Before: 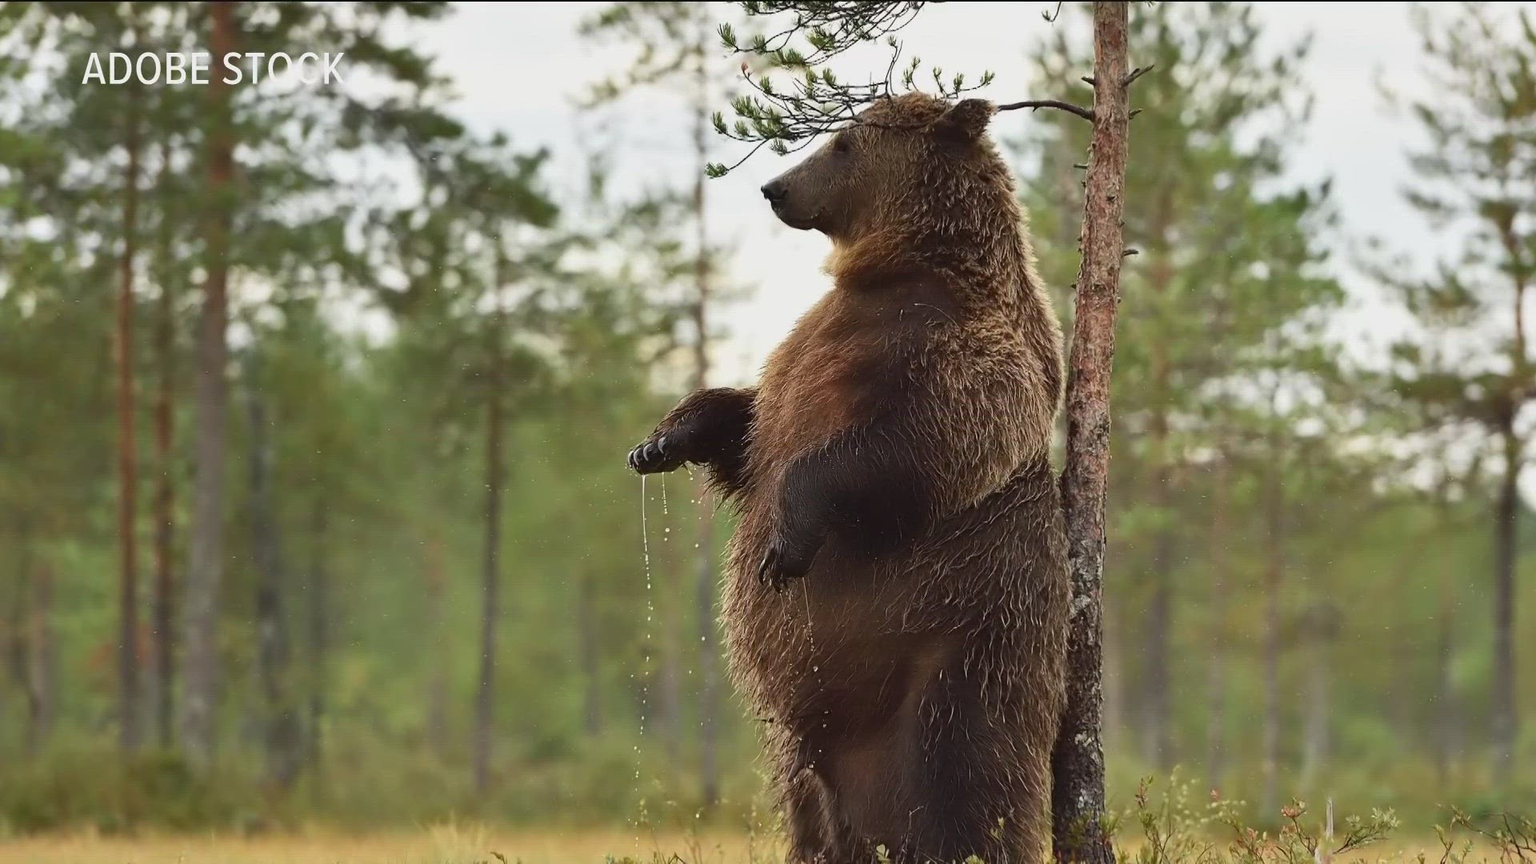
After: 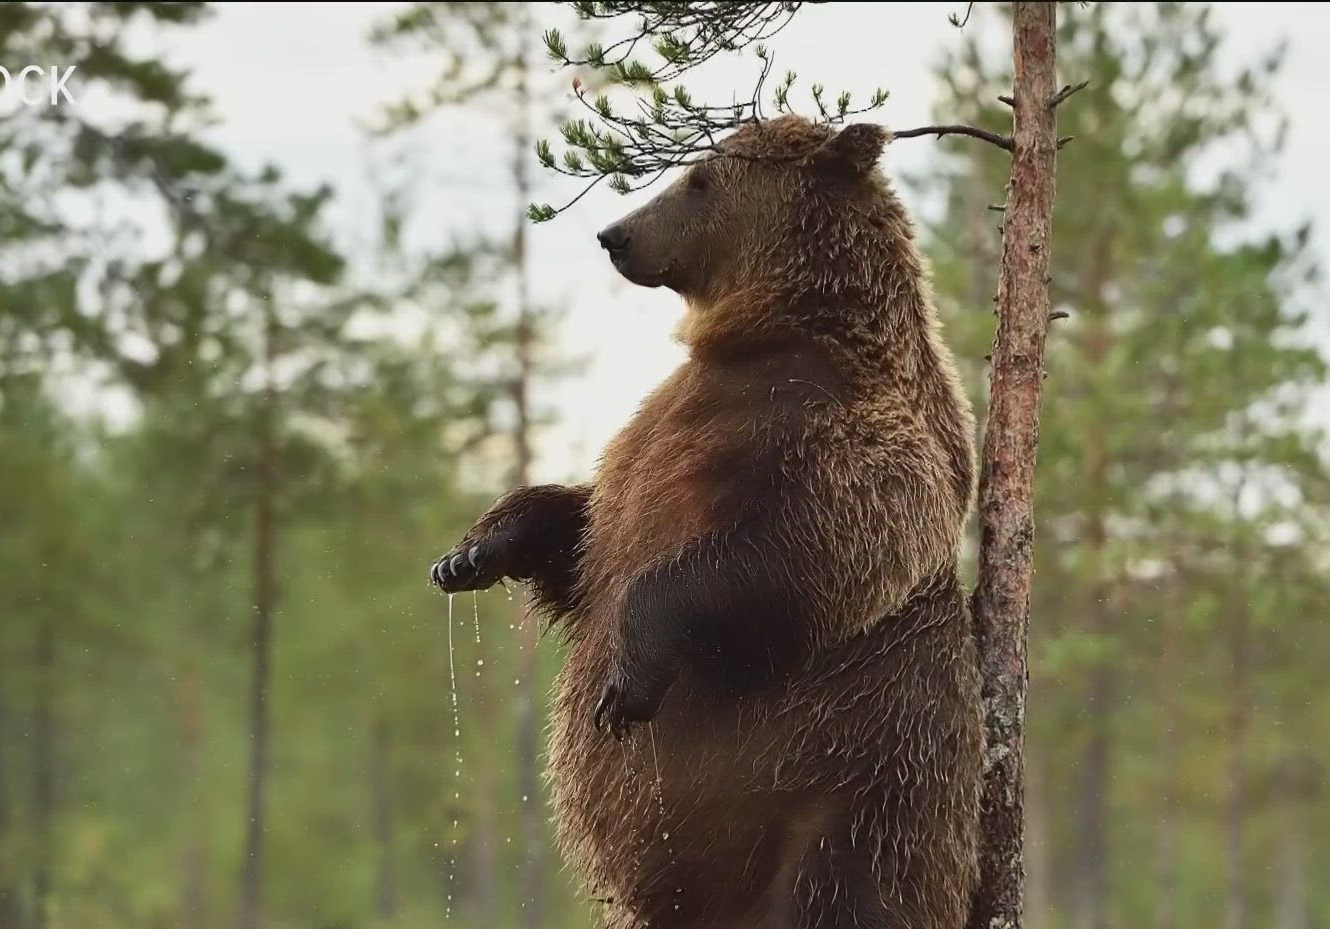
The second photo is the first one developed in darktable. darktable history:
crop: left 18.479%, right 12.2%, bottom 13.971%
